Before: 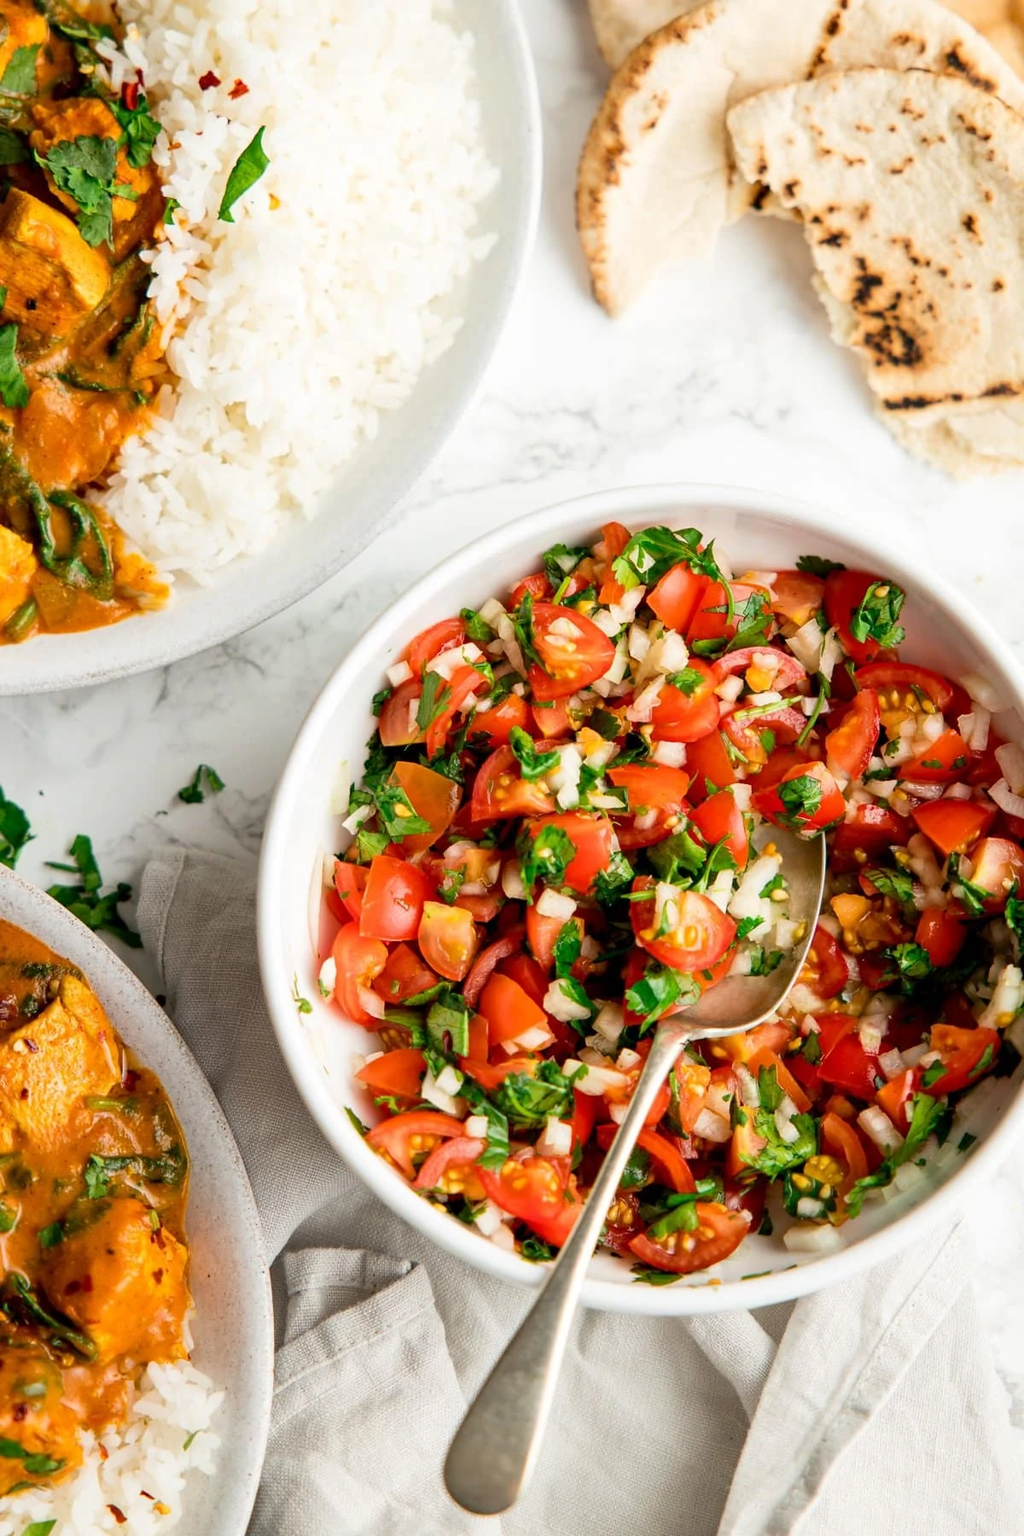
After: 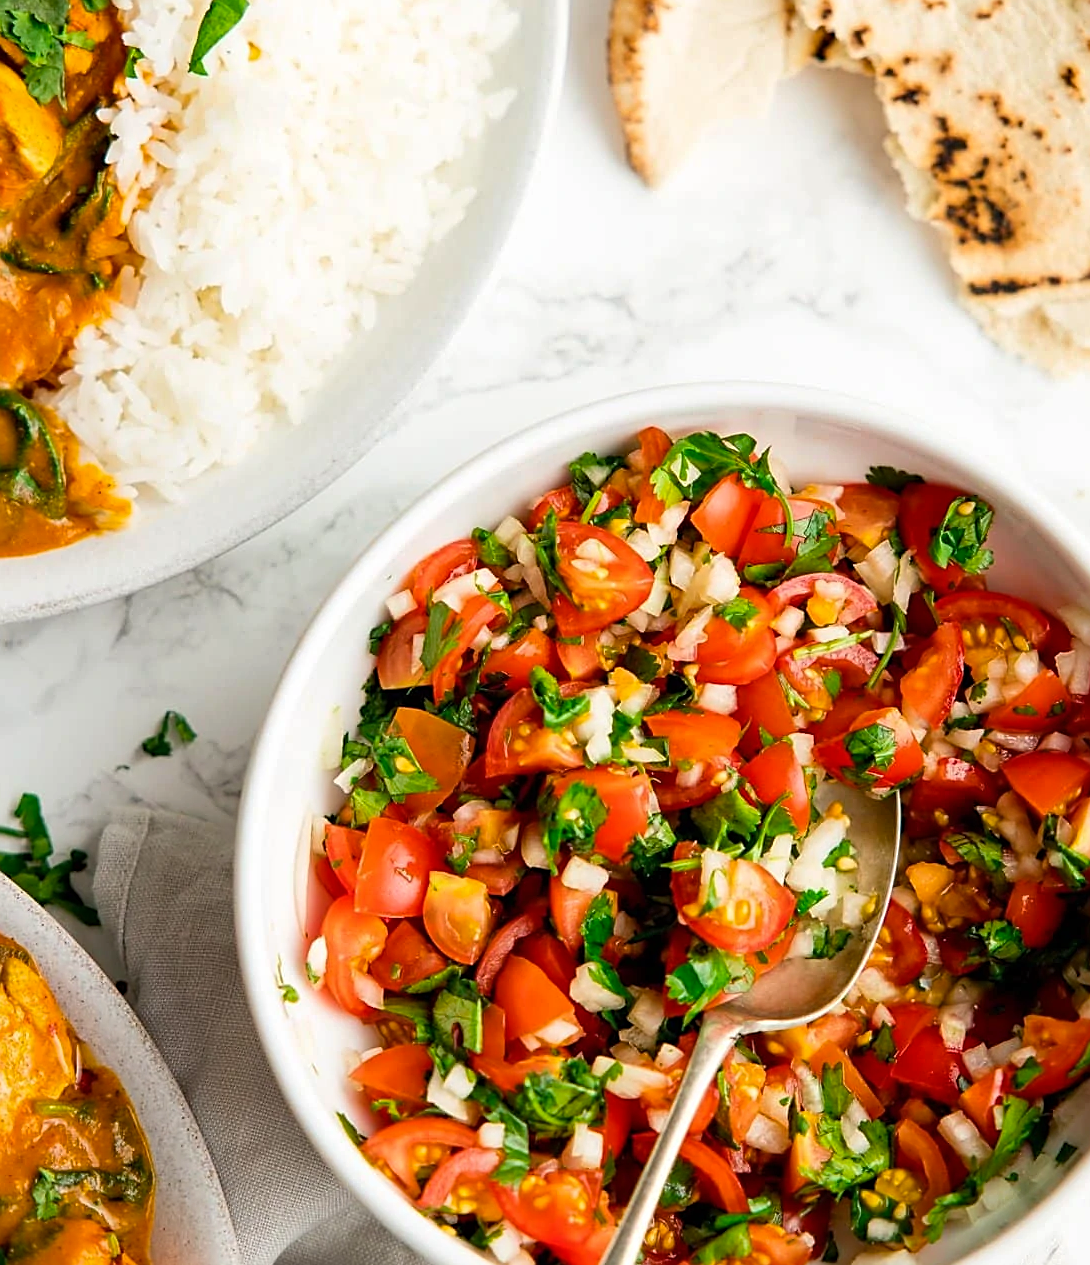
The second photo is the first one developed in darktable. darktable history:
sharpen: on, module defaults
crop: left 5.596%, top 10.314%, right 3.534%, bottom 19.395%
color balance rgb: perceptual saturation grading › global saturation 10%, global vibrance 10%
